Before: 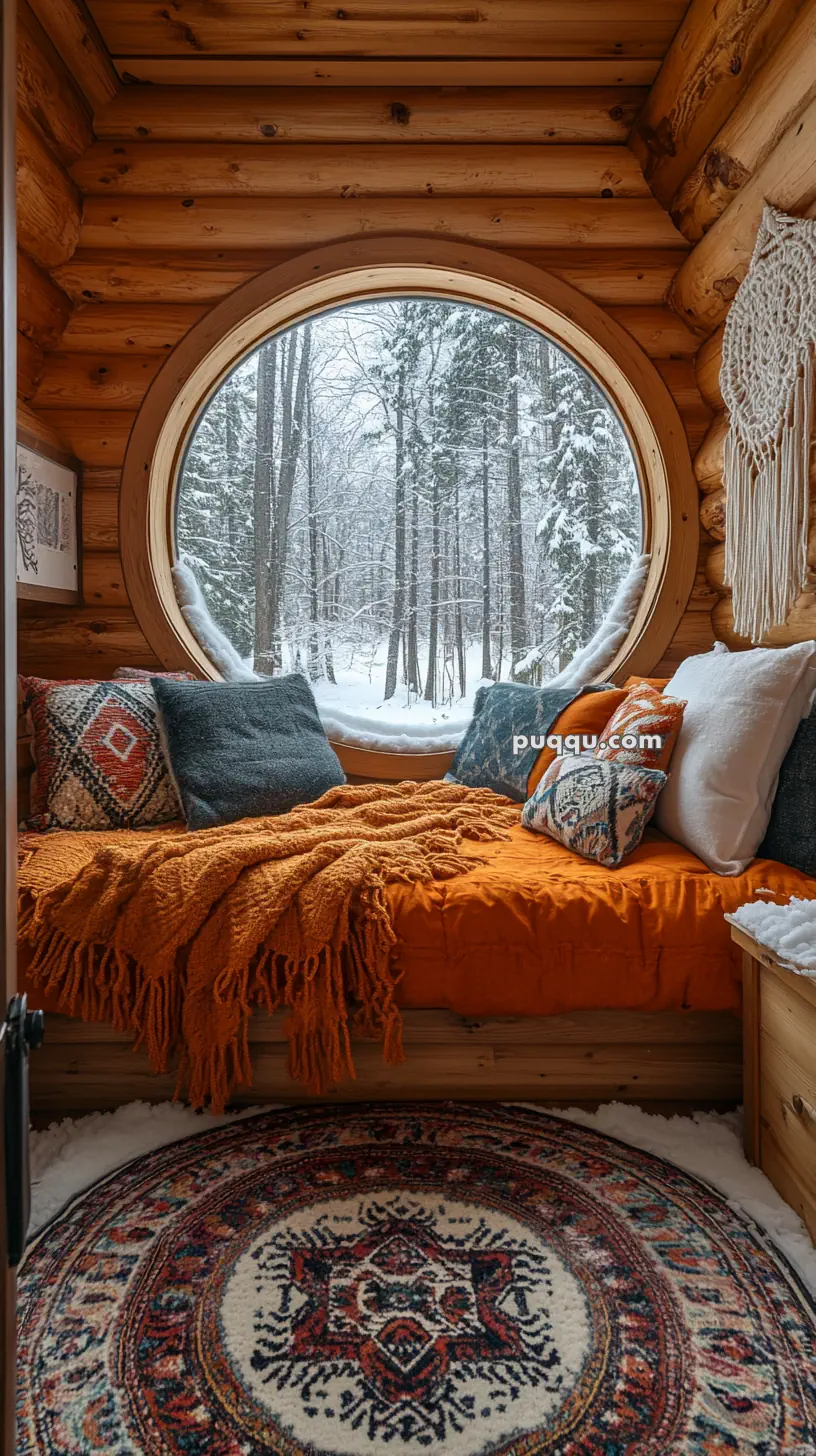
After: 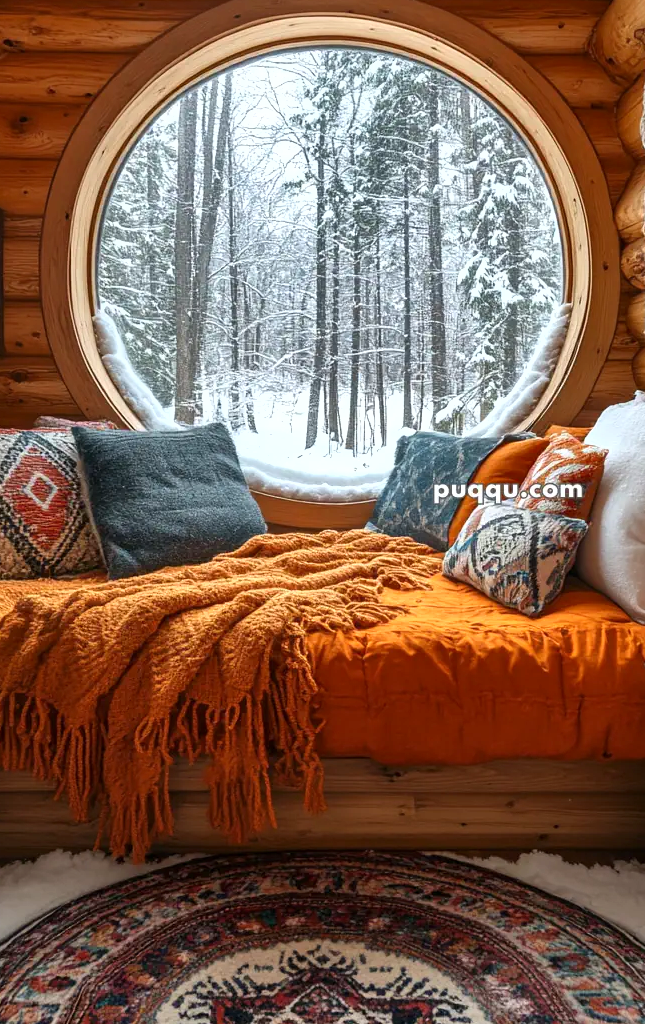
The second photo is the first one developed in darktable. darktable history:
crop: left 9.743%, top 17.265%, right 11.164%, bottom 12.363%
exposure: exposure 0.486 EV, compensate highlight preservation false
shadows and highlights: shadows 30.58, highlights -62.43, soften with gaussian
contrast brightness saturation: contrast 0.076, saturation 0.018
